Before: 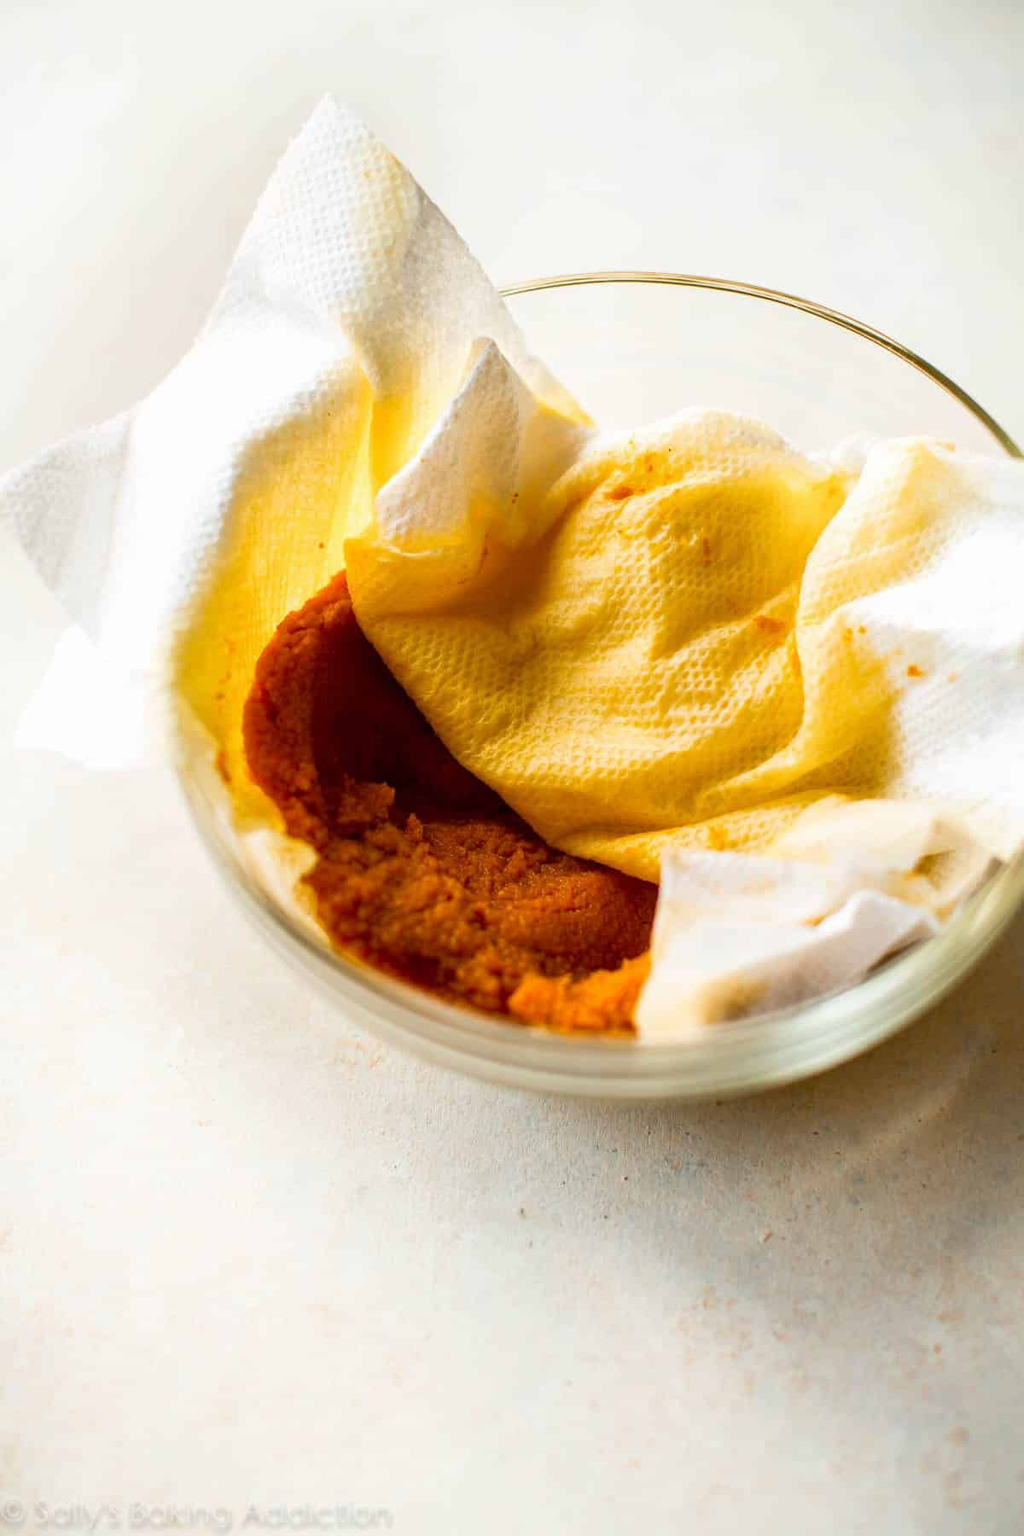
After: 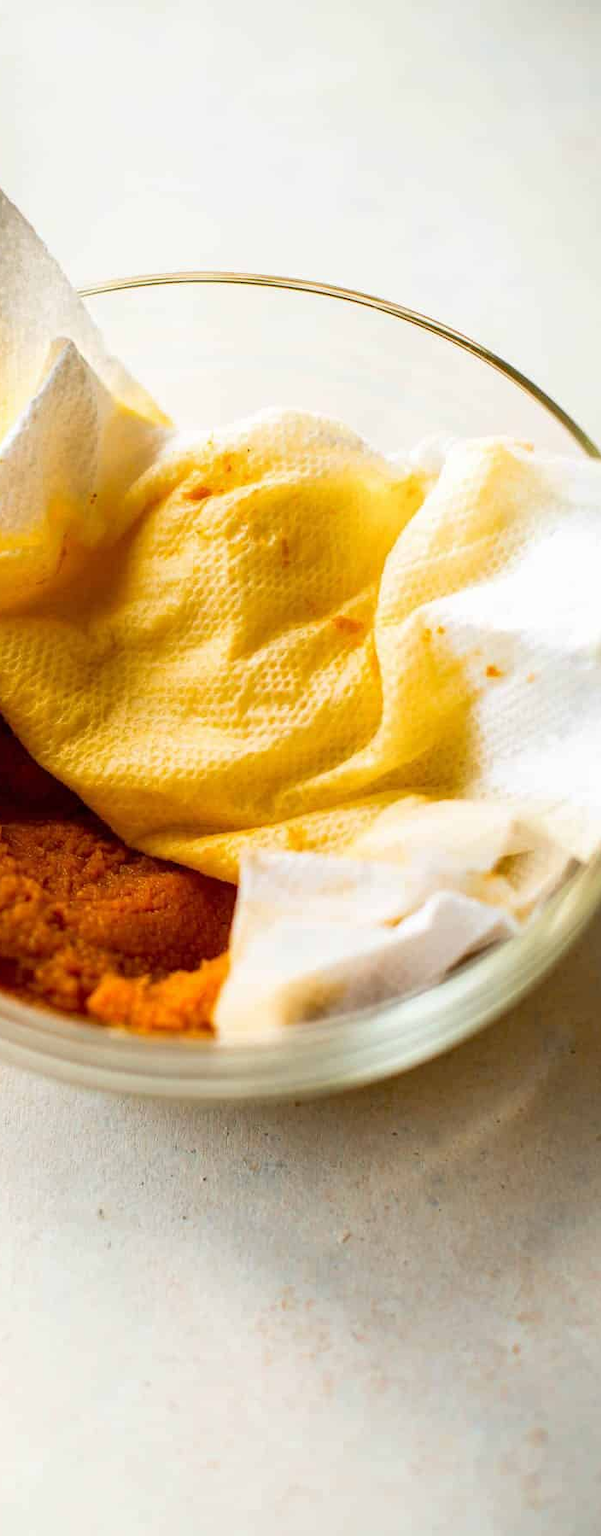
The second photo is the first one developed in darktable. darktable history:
crop: left 41.194%
